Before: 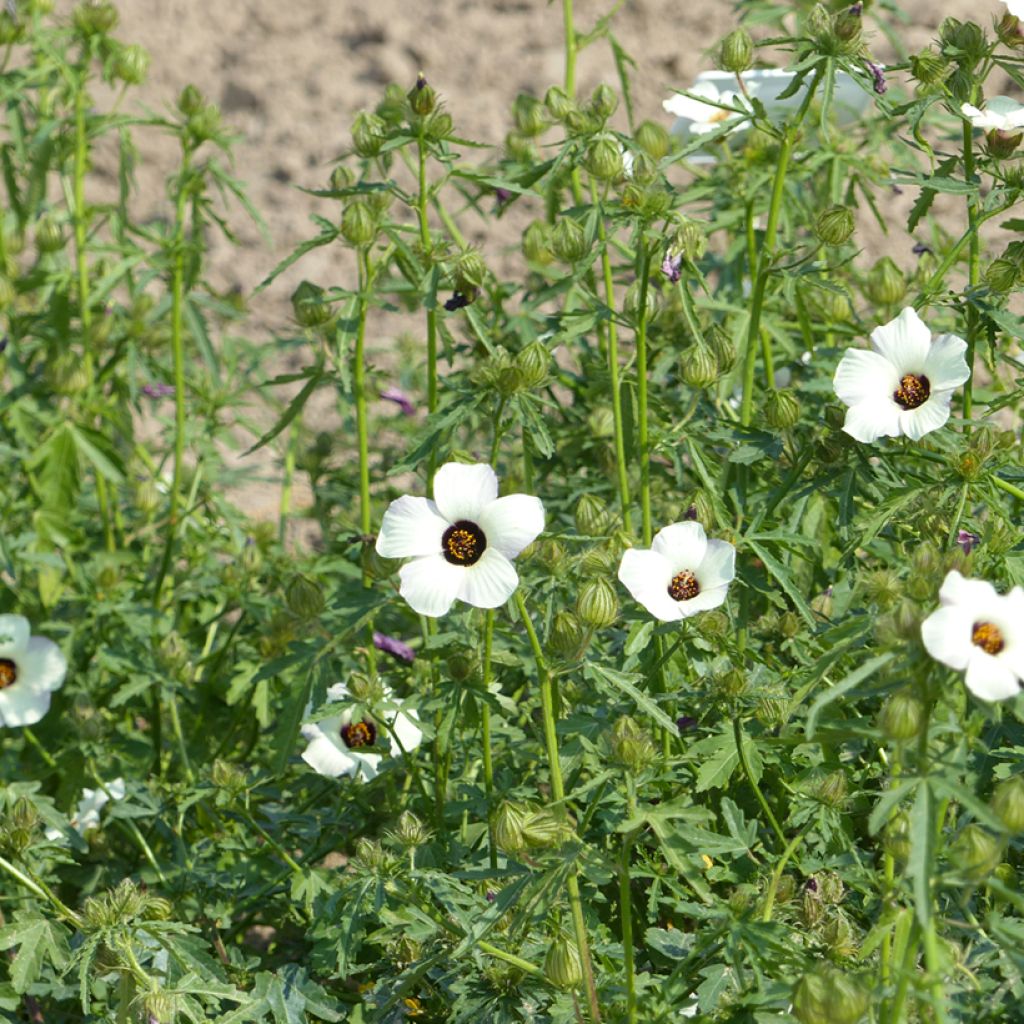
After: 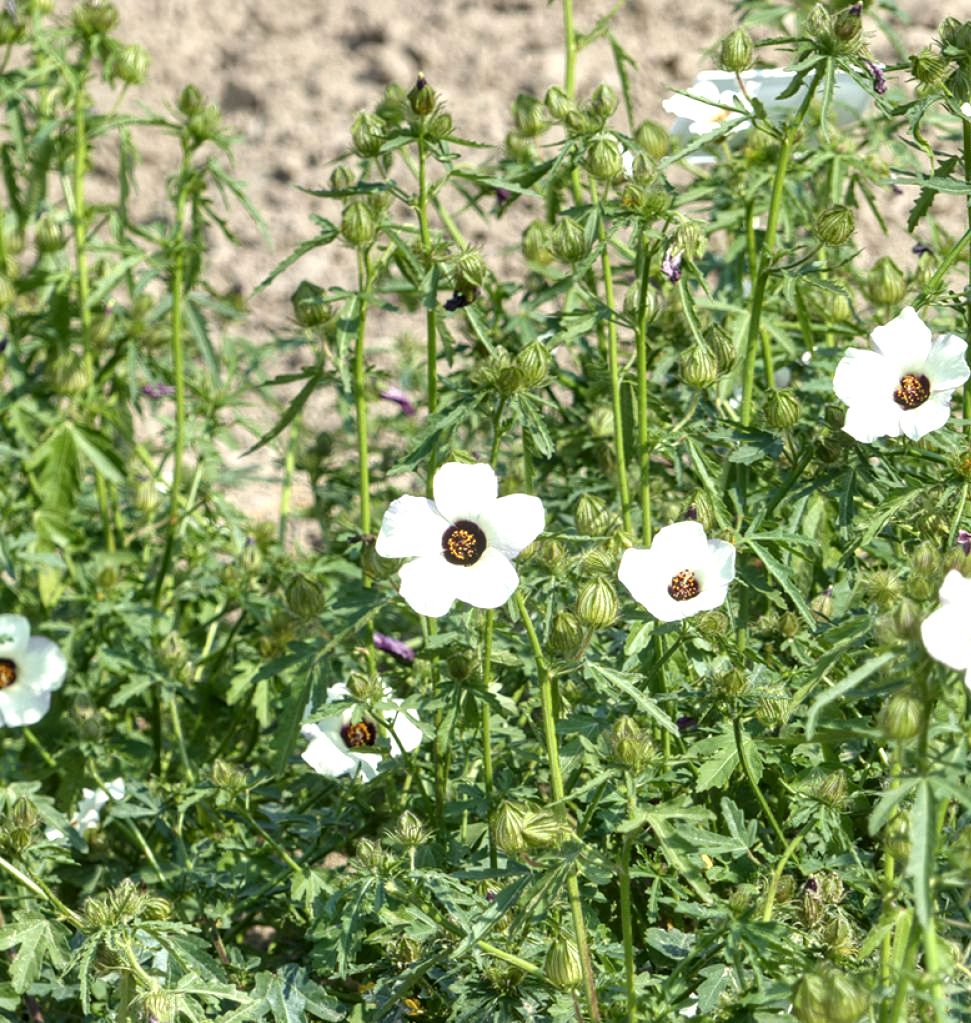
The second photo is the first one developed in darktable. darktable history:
local contrast: highlights 57%, detail 145%
crop and rotate: right 5.137%
exposure: black level correction 0, exposure 0.499 EV, compensate exposure bias true, compensate highlight preservation false
contrast brightness saturation: contrast -0.07, brightness -0.031, saturation -0.112
